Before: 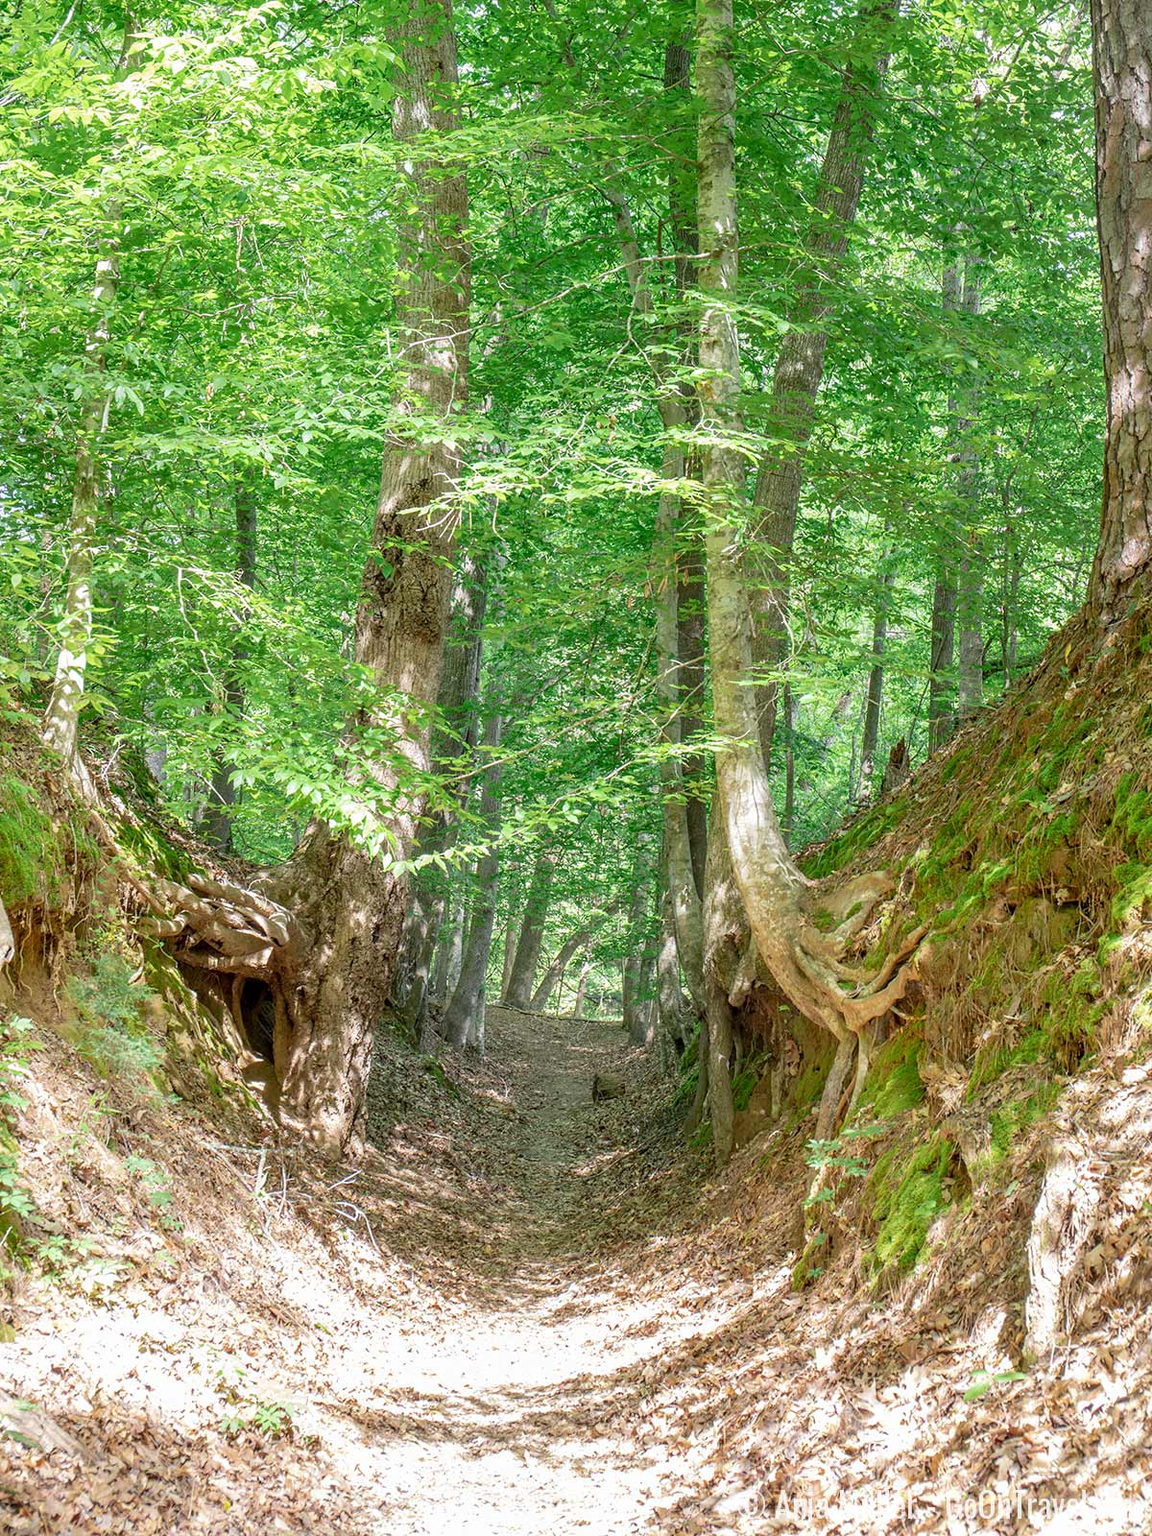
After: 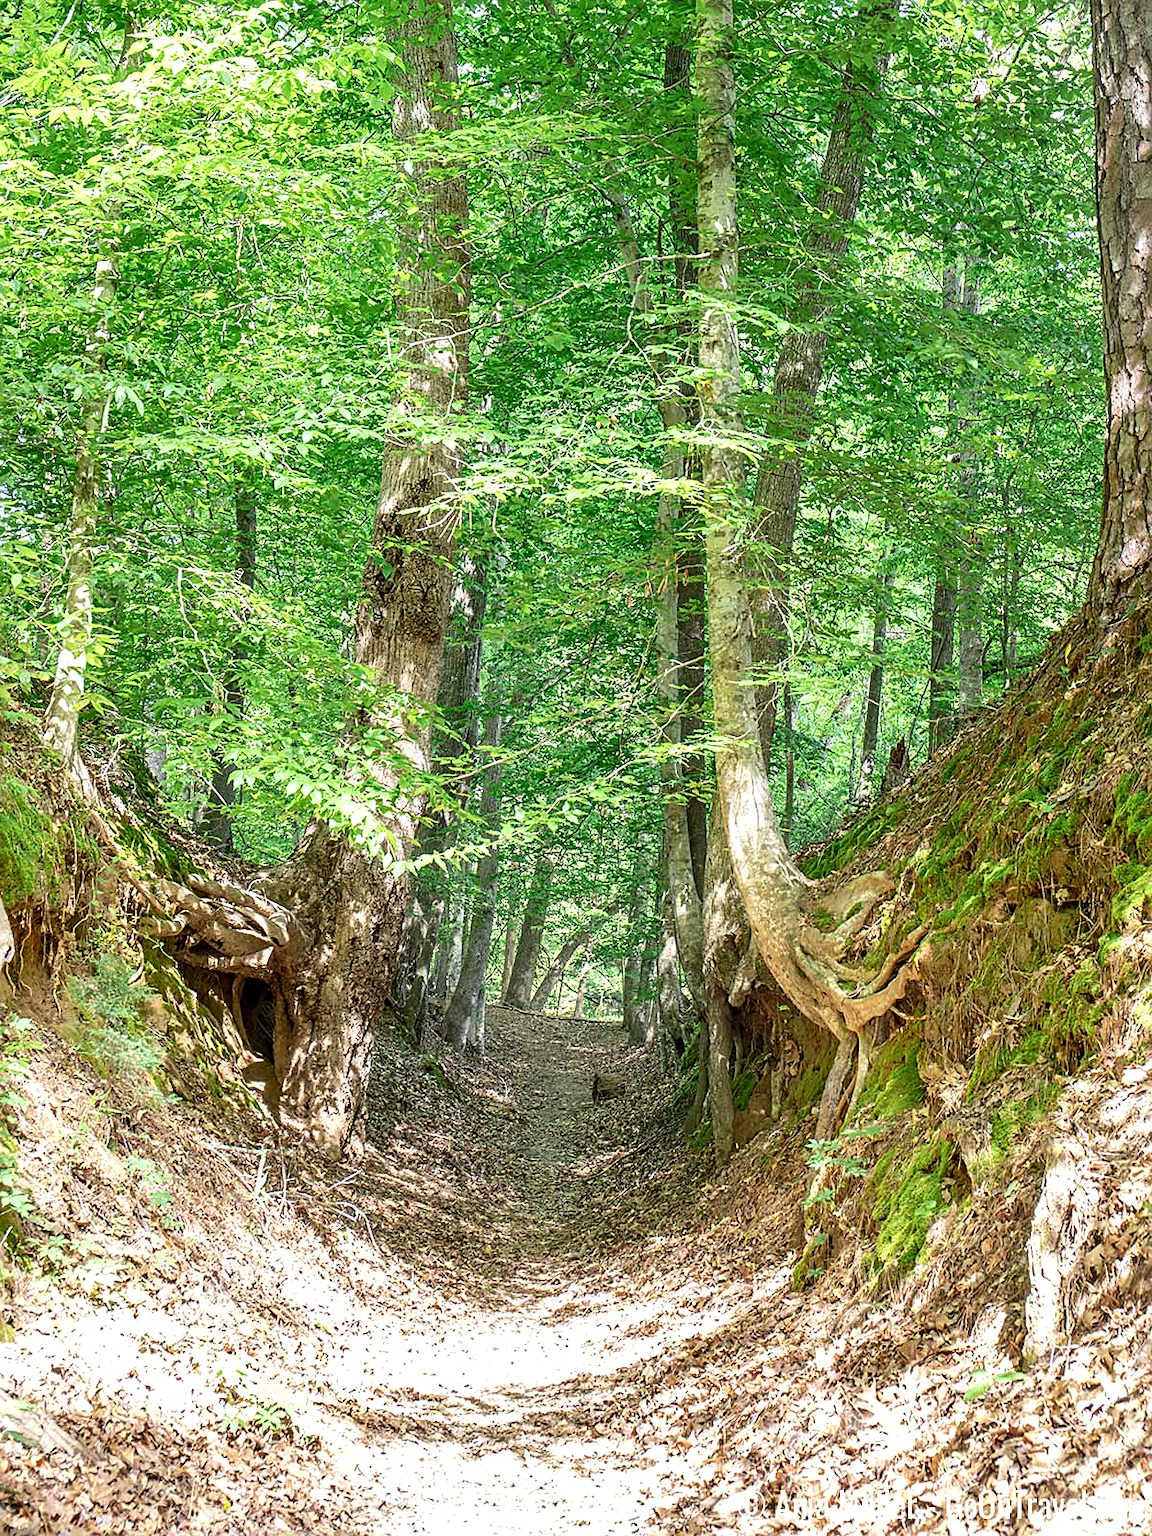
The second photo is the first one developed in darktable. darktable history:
tone equalizer: -8 EV -0.417 EV, -7 EV -0.389 EV, -6 EV -0.333 EV, -5 EV -0.222 EV, -3 EV 0.222 EV, -2 EV 0.333 EV, -1 EV 0.389 EV, +0 EV 0.417 EV, edges refinement/feathering 500, mask exposure compensation -1.57 EV, preserve details no
shadows and highlights: radius 125.46, shadows 30.51, highlights -30.51, low approximation 0.01, soften with gaussian
sharpen: on, module defaults
